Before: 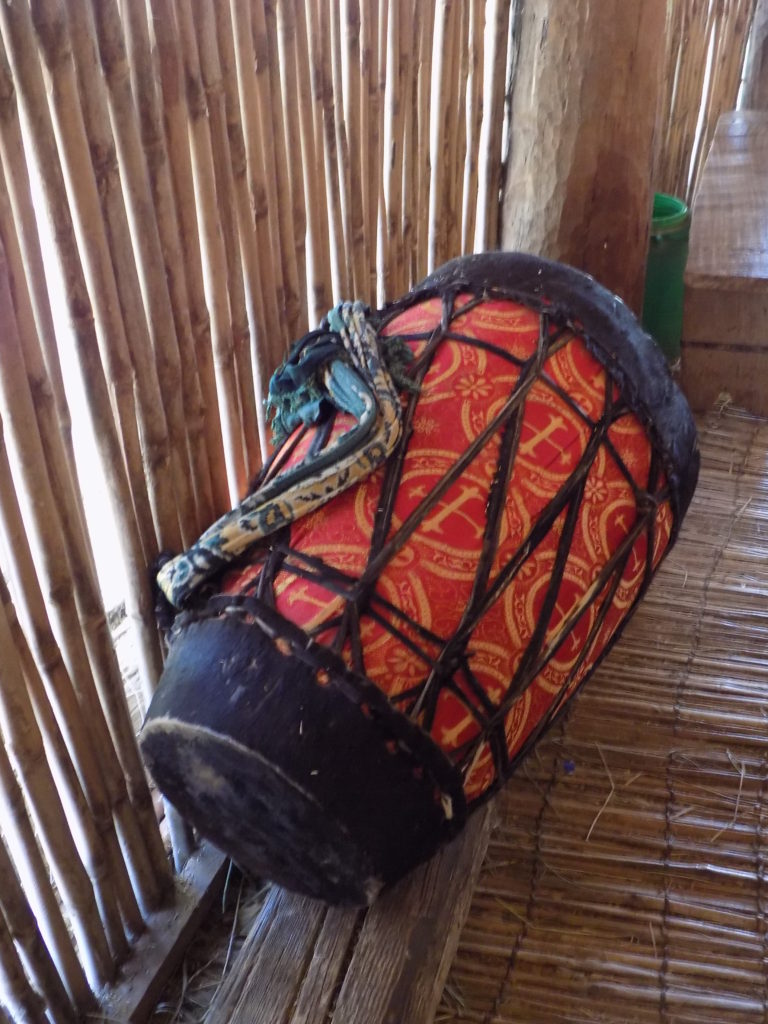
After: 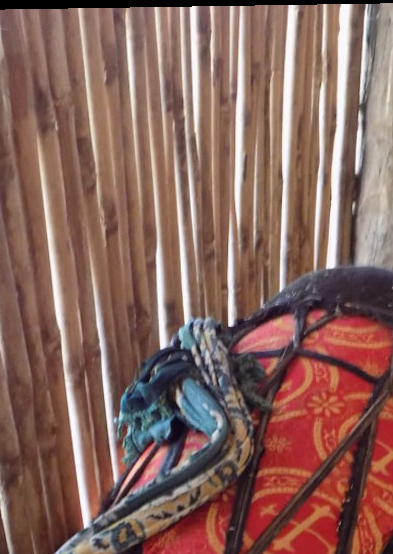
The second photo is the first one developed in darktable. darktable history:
crop: left 19.556%, right 30.401%, bottom 46.458%
exposure: compensate highlight preservation false
rotate and perspective: lens shift (vertical) 0.048, lens shift (horizontal) -0.024, automatic cropping off
